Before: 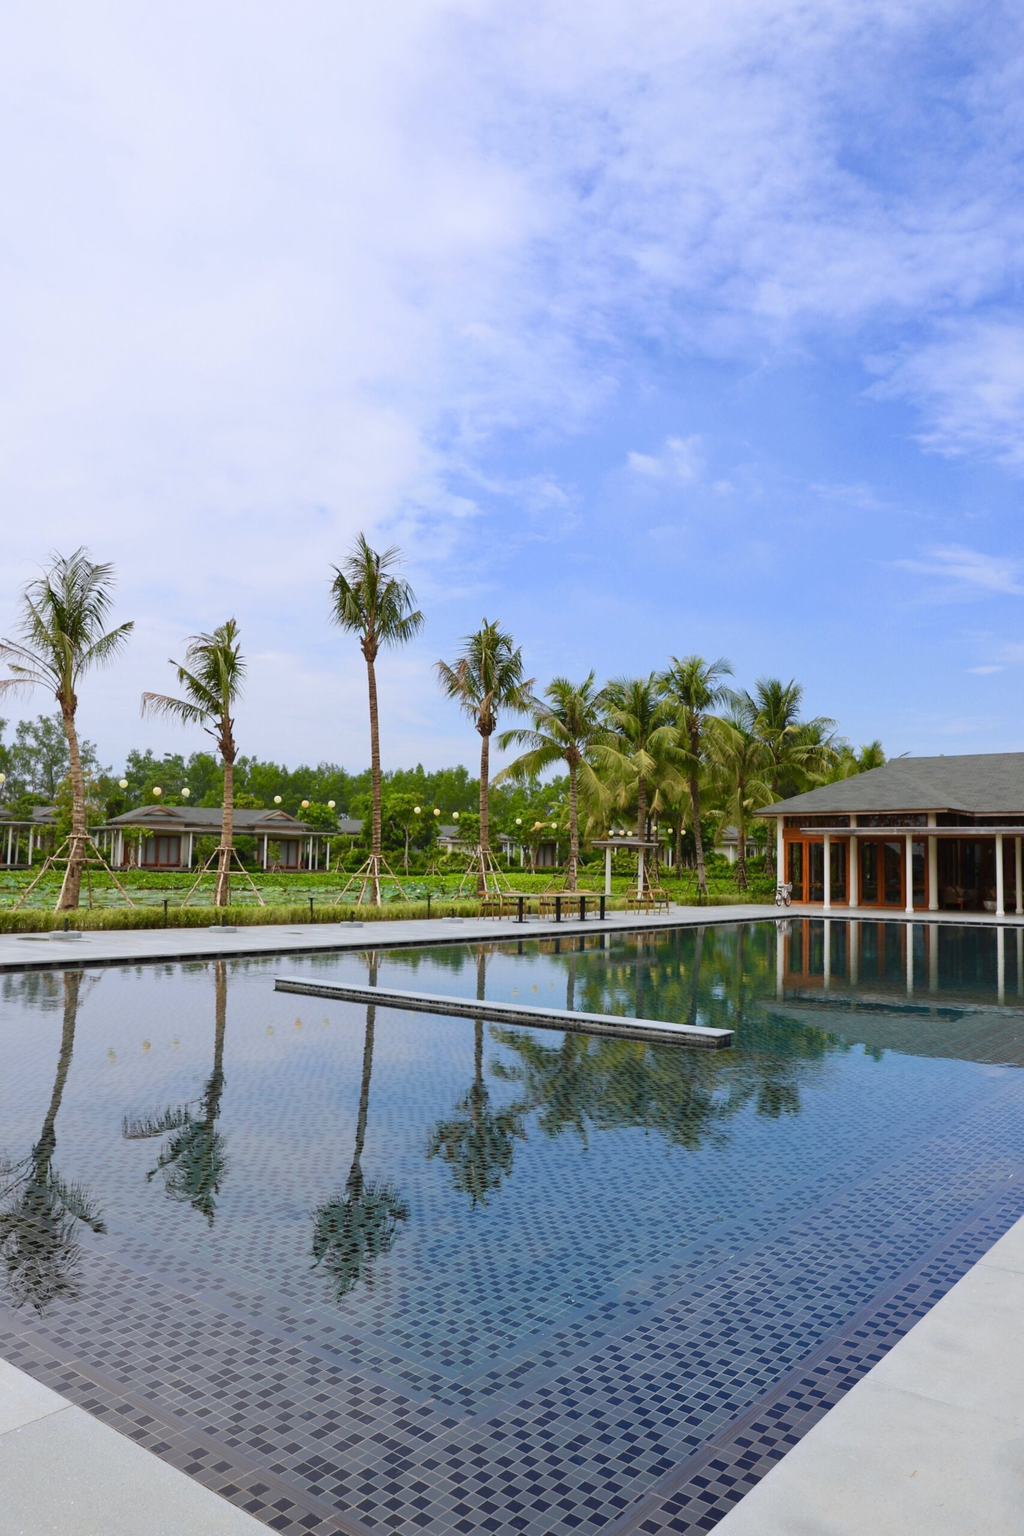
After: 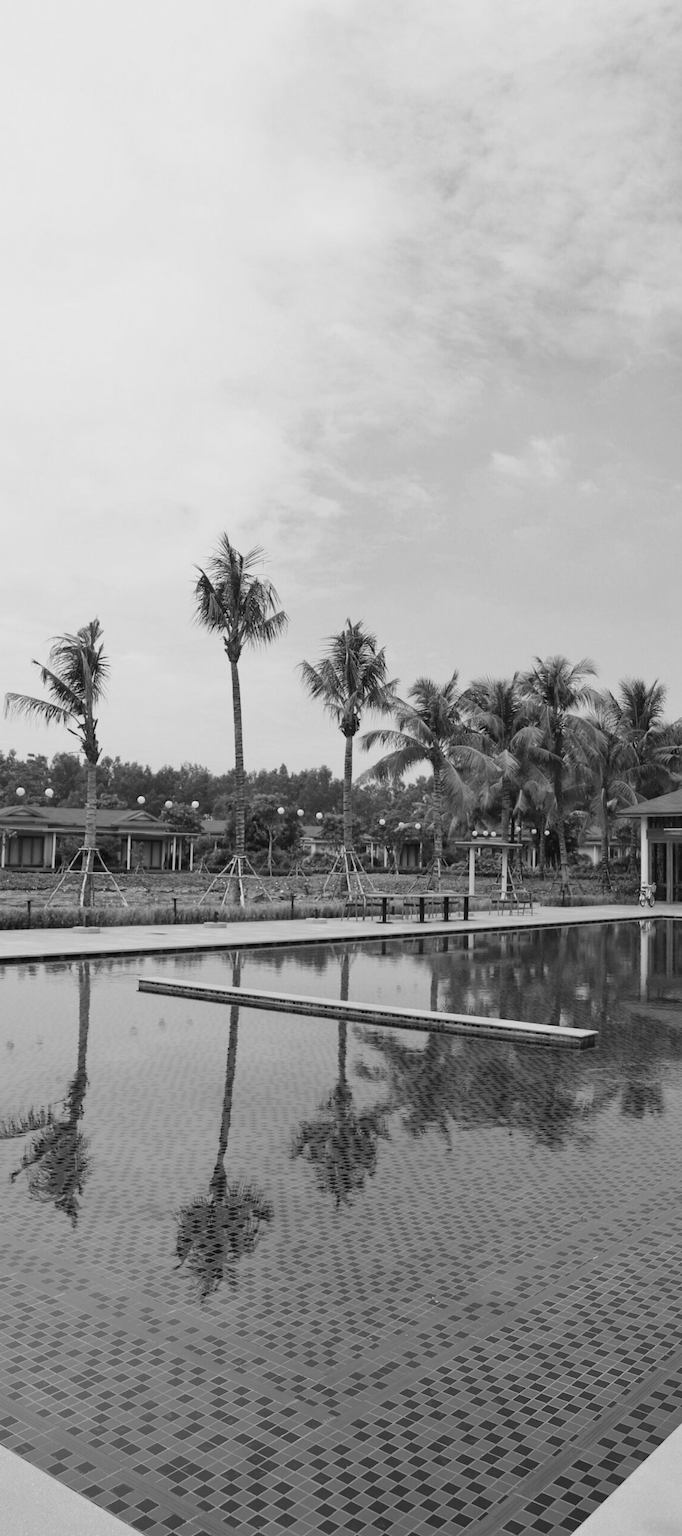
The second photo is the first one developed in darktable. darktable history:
crop and rotate: left 13.409%, right 19.924%
color calibration: output gray [0.267, 0.423, 0.261, 0], illuminant same as pipeline (D50), adaptation none (bypass)
